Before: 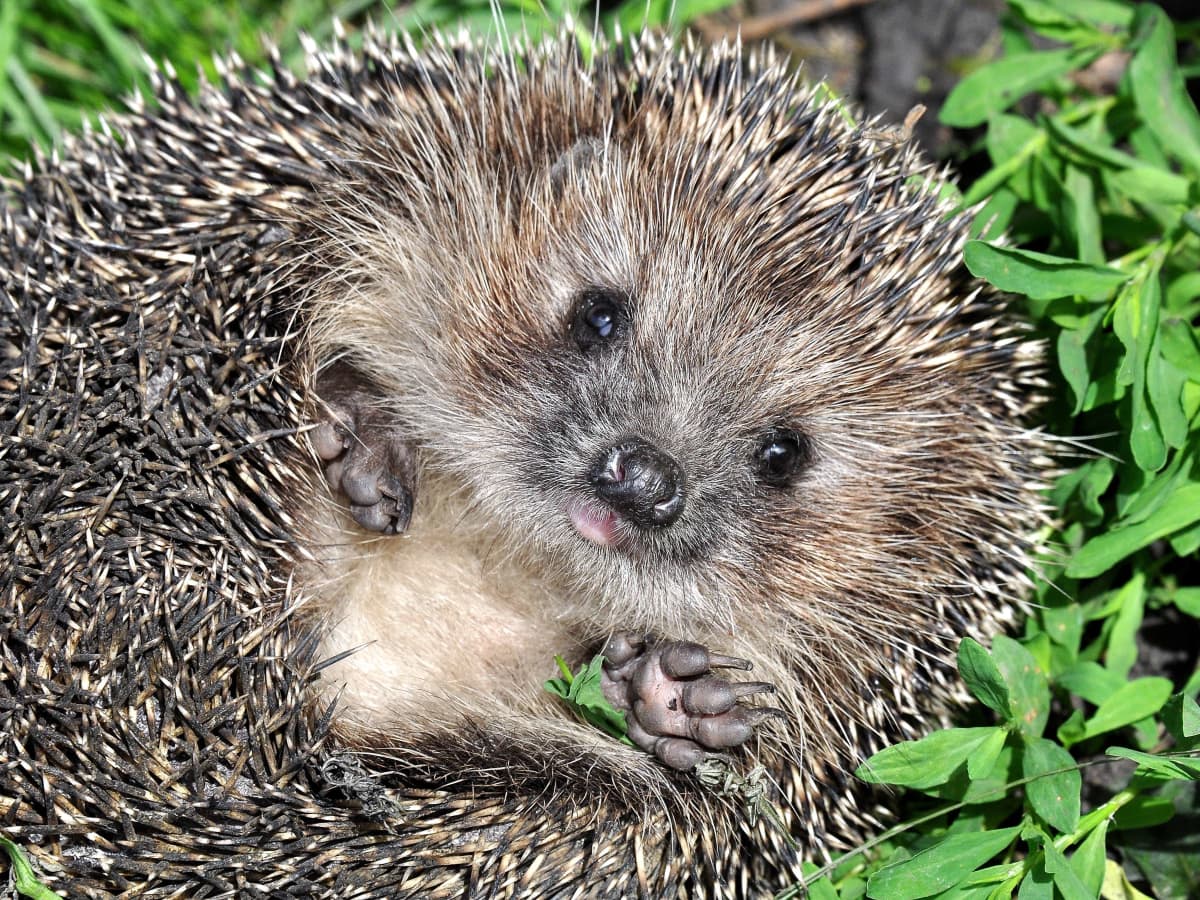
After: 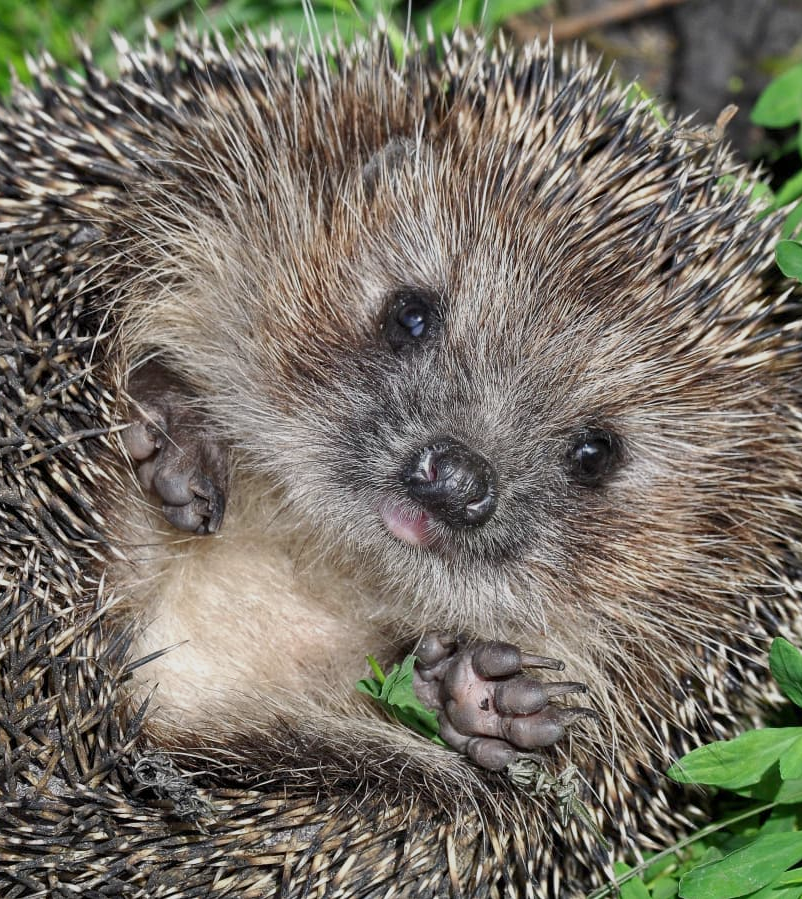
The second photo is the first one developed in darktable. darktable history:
exposure: exposure -0.044 EV, compensate highlight preservation false
tone equalizer: -8 EV 0.289 EV, -7 EV 0.441 EV, -6 EV 0.428 EV, -5 EV 0.256 EV, -3 EV -0.272 EV, -2 EV -0.434 EV, -1 EV -0.41 EV, +0 EV -0.262 EV, mask exposure compensation -0.503 EV
crop and rotate: left 15.744%, right 17.371%
